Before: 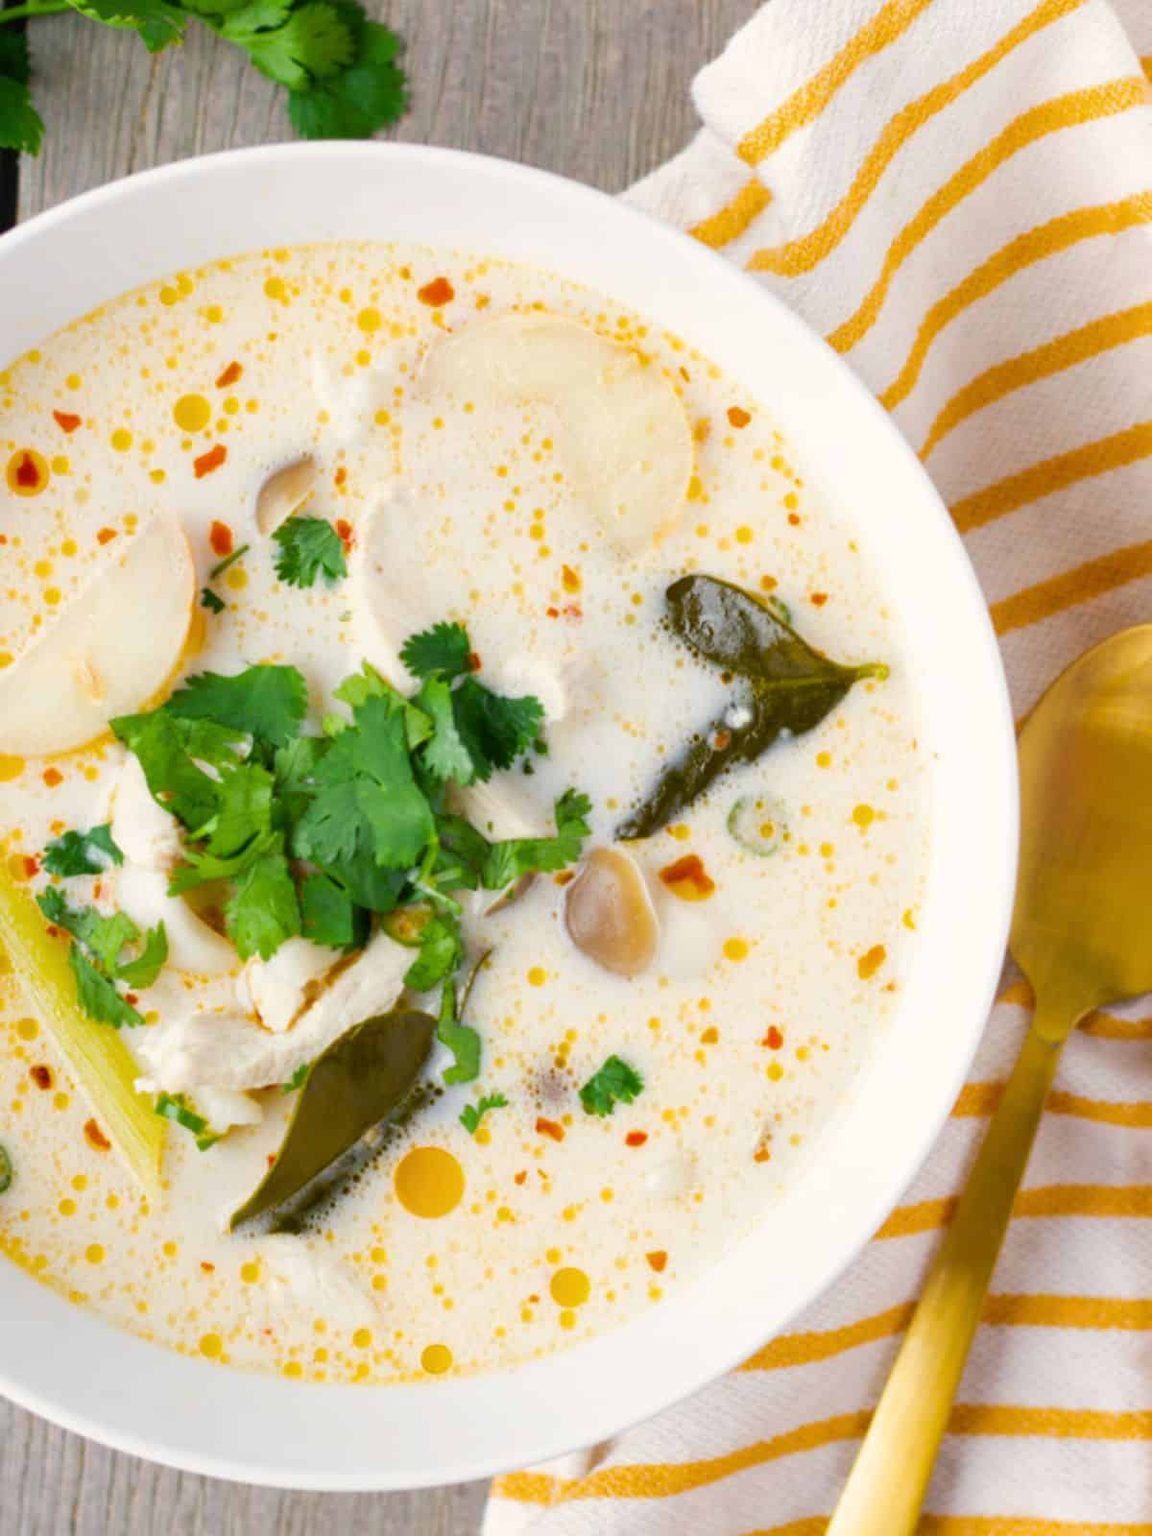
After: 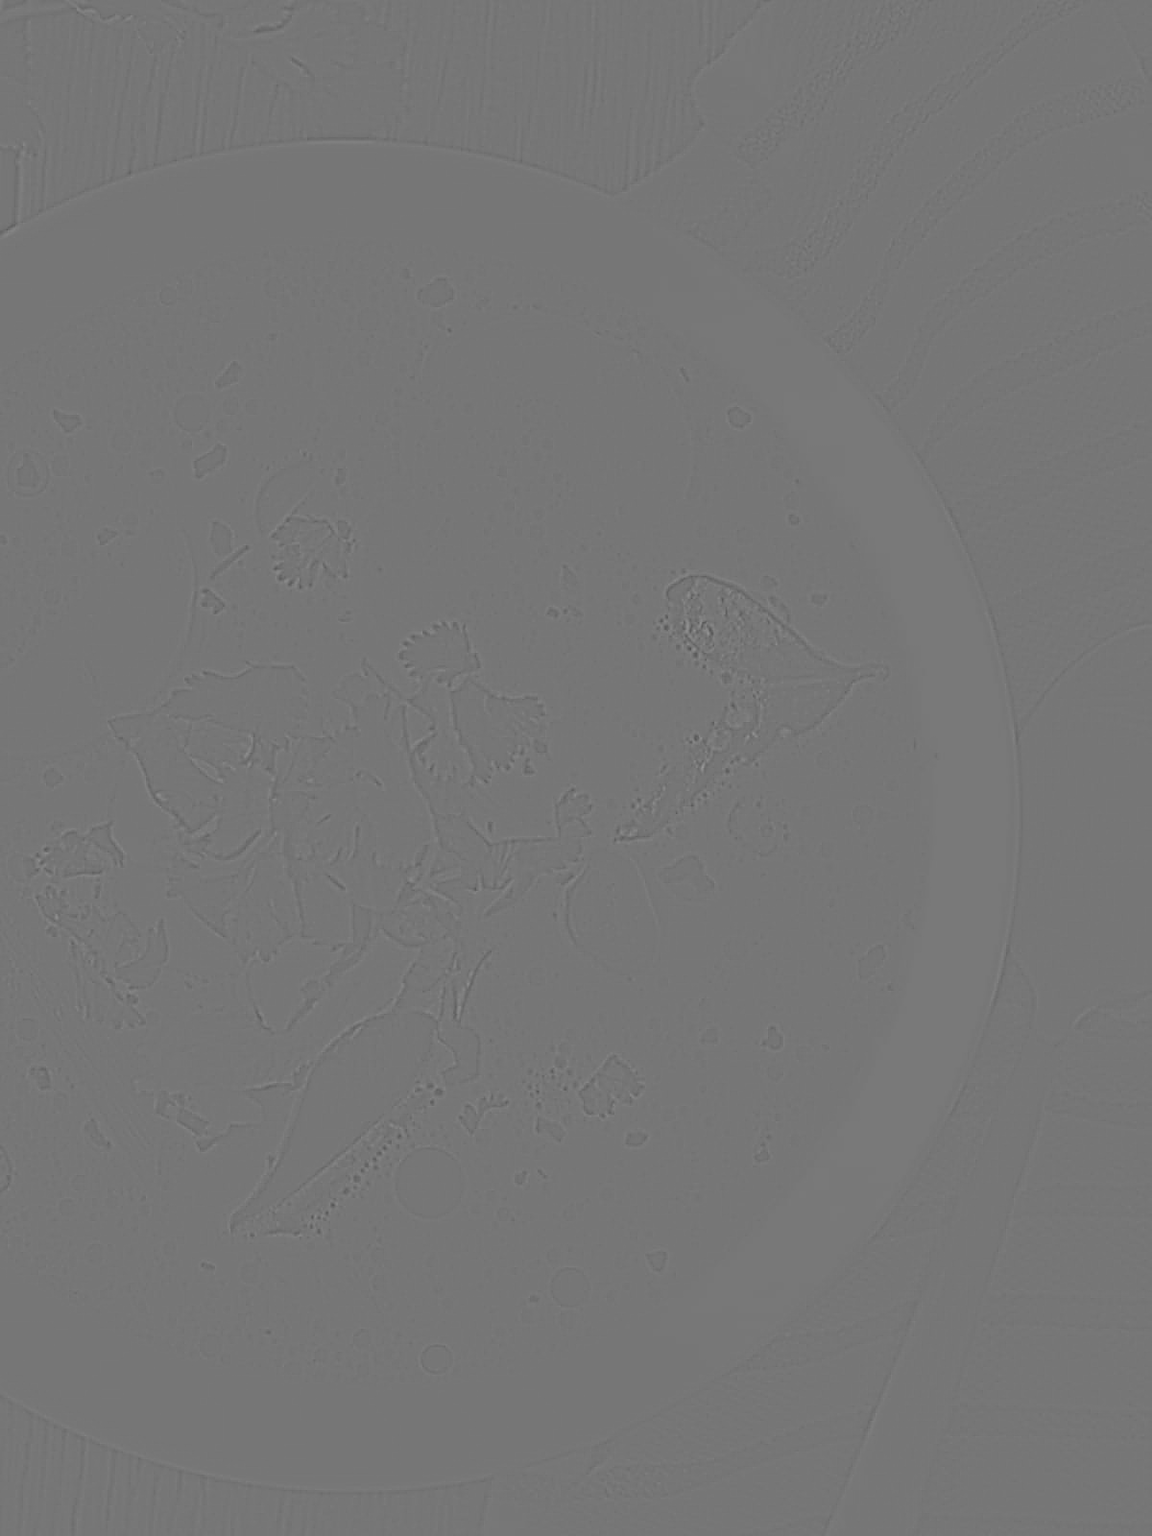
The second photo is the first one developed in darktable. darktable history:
exposure: exposure 0.161 EV, compensate highlight preservation false
sharpen: radius 2.676, amount 0.669
highpass: sharpness 5.84%, contrast boost 8.44%
fill light: exposure -2 EV, width 8.6
